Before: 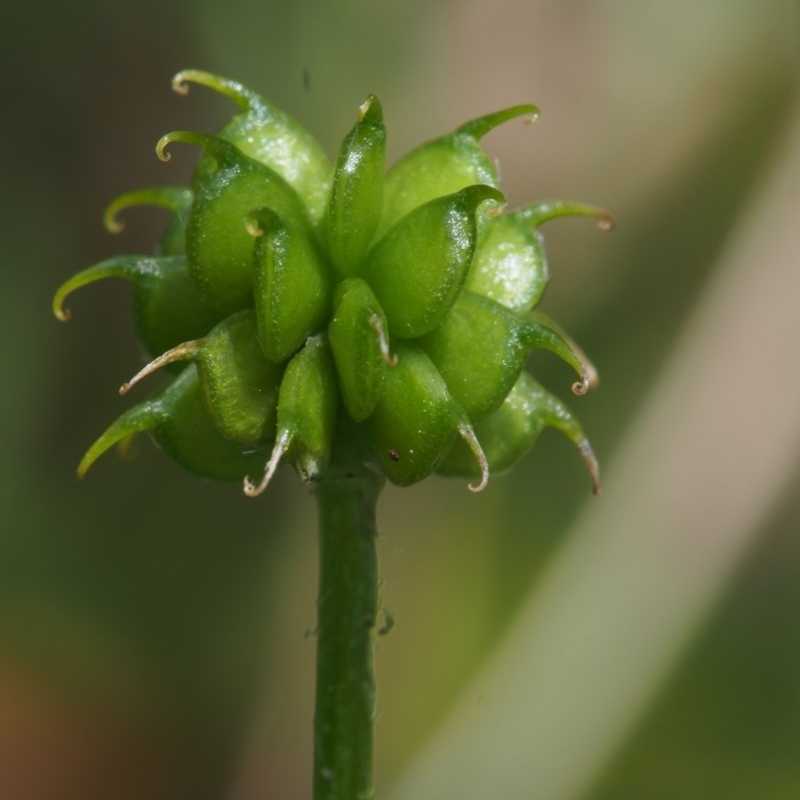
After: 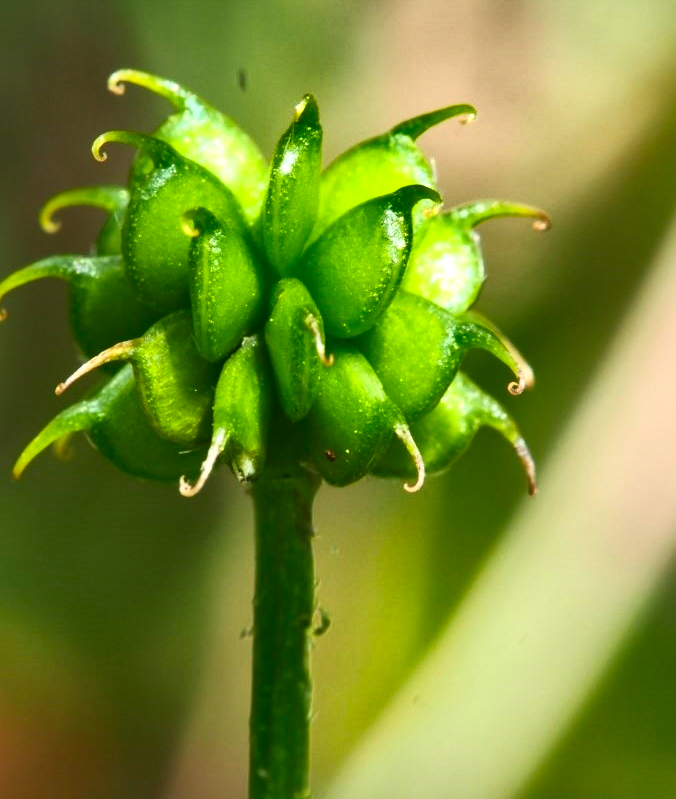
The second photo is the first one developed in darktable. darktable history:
shadows and highlights: soften with gaussian
tone equalizer: on, module defaults
tone curve: curves: ch0 [(0, 0) (0.003, 0.142) (0.011, 0.142) (0.025, 0.147) (0.044, 0.147) (0.069, 0.152) (0.1, 0.16) (0.136, 0.172) (0.177, 0.193) (0.224, 0.221) (0.277, 0.264) (0.335, 0.322) (0.399, 0.399) (0.468, 0.49) (0.543, 0.593) (0.623, 0.723) (0.709, 0.841) (0.801, 0.925) (0.898, 0.976) (1, 1)], color space Lab, independent channels, preserve colors none
crop: left 8.07%, right 7.36%
local contrast: mode bilateral grid, contrast 20, coarseness 49, detail 172%, midtone range 0.2
contrast brightness saturation: contrast 0.196, brightness 0.196, saturation 0.807
